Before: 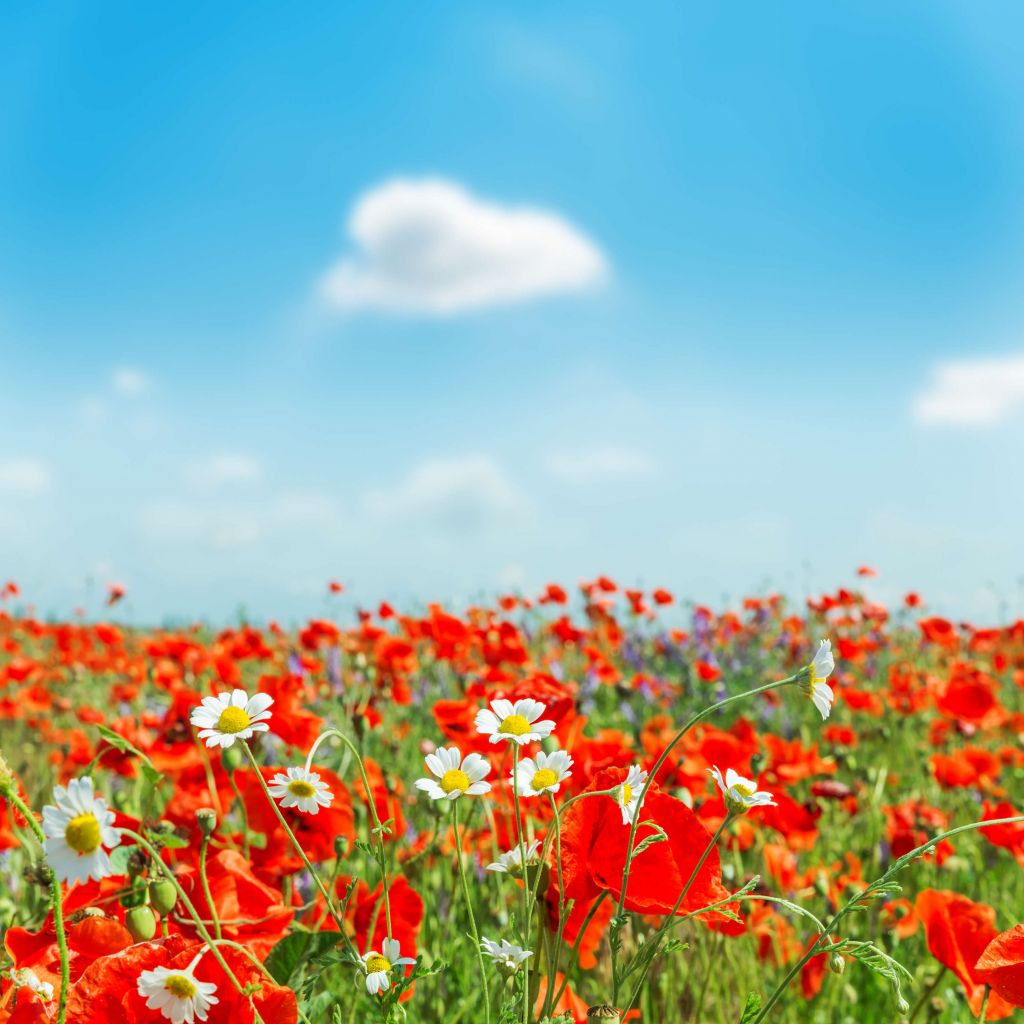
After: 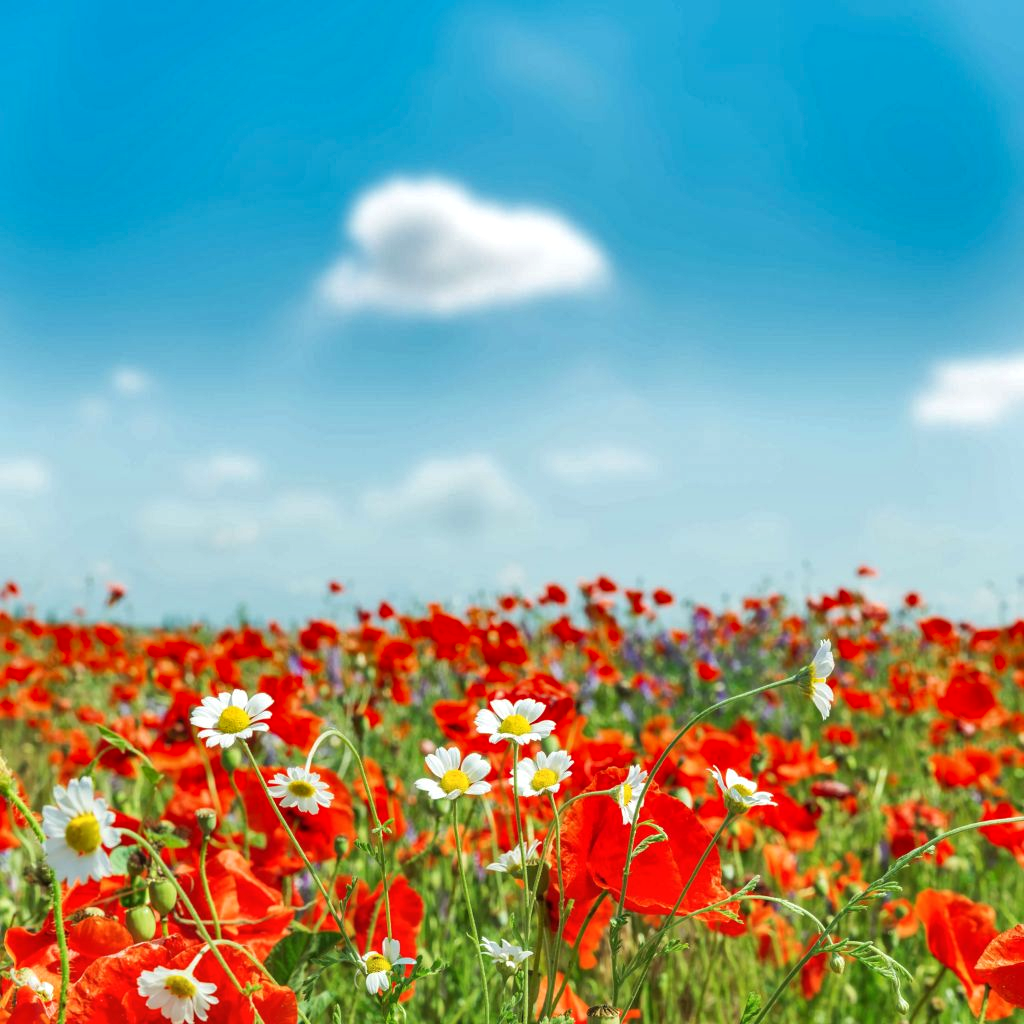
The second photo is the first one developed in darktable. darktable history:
shadows and highlights: radius 172.29, shadows 26.82, white point adjustment 3.13, highlights -68.67, soften with gaussian
